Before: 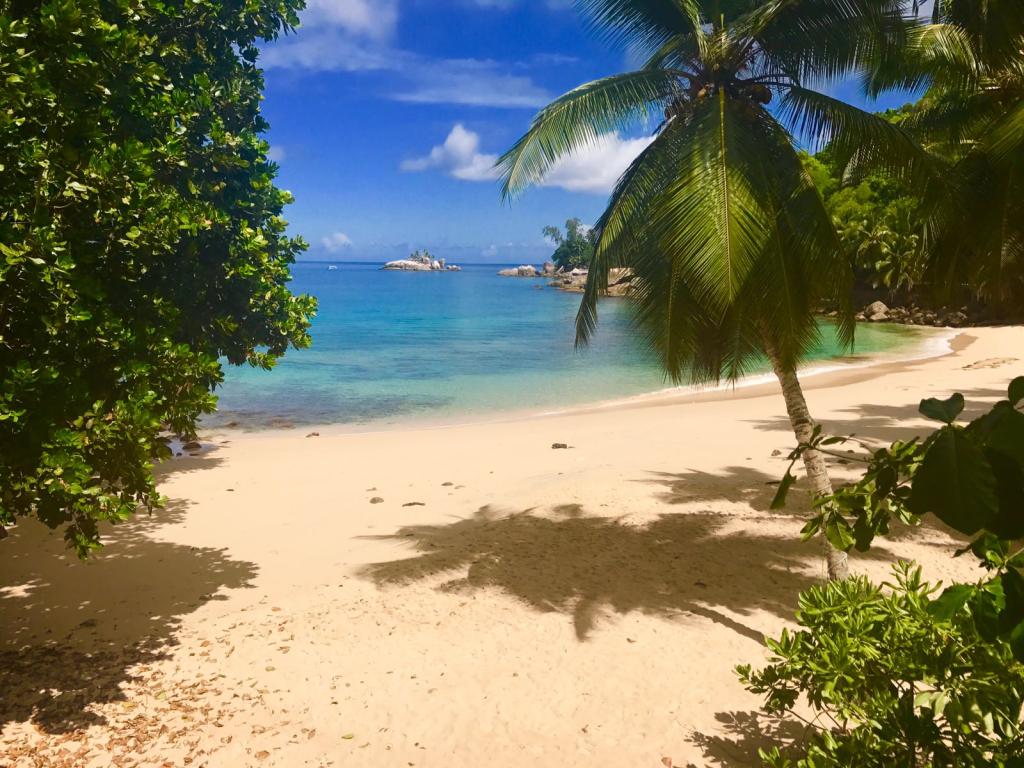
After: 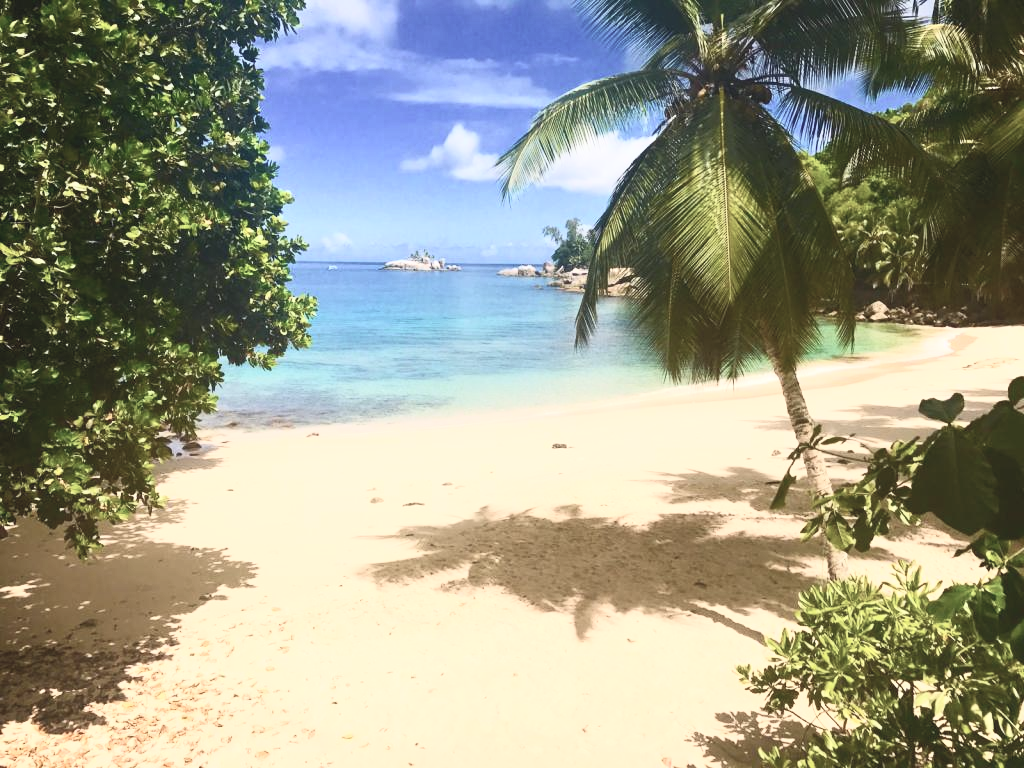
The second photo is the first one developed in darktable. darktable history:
contrast brightness saturation: contrast 0.425, brightness 0.548, saturation -0.201
